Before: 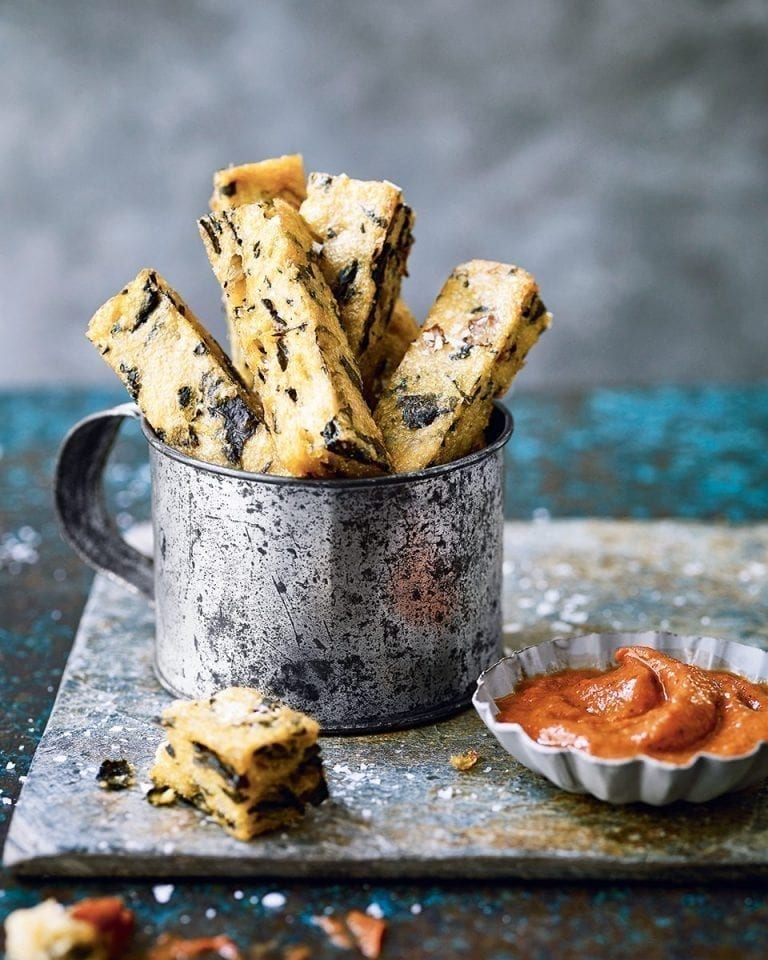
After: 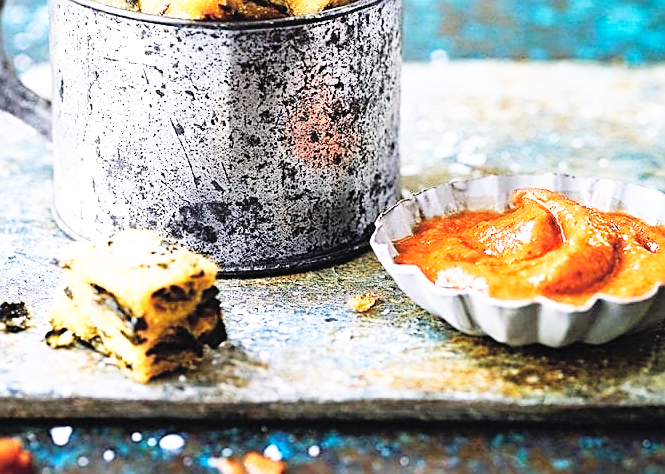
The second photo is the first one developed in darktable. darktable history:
crop and rotate: left 13.297%, top 47.72%, bottom 2.865%
contrast brightness saturation: brightness 0.274
sharpen: amount 0.574
base curve: curves: ch0 [(0, 0) (0.007, 0.004) (0.027, 0.03) (0.046, 0.07) (0.207, 0.54) (0.442, 0.872) (0.673, 0.972) (1, 1)], preserve colors none
